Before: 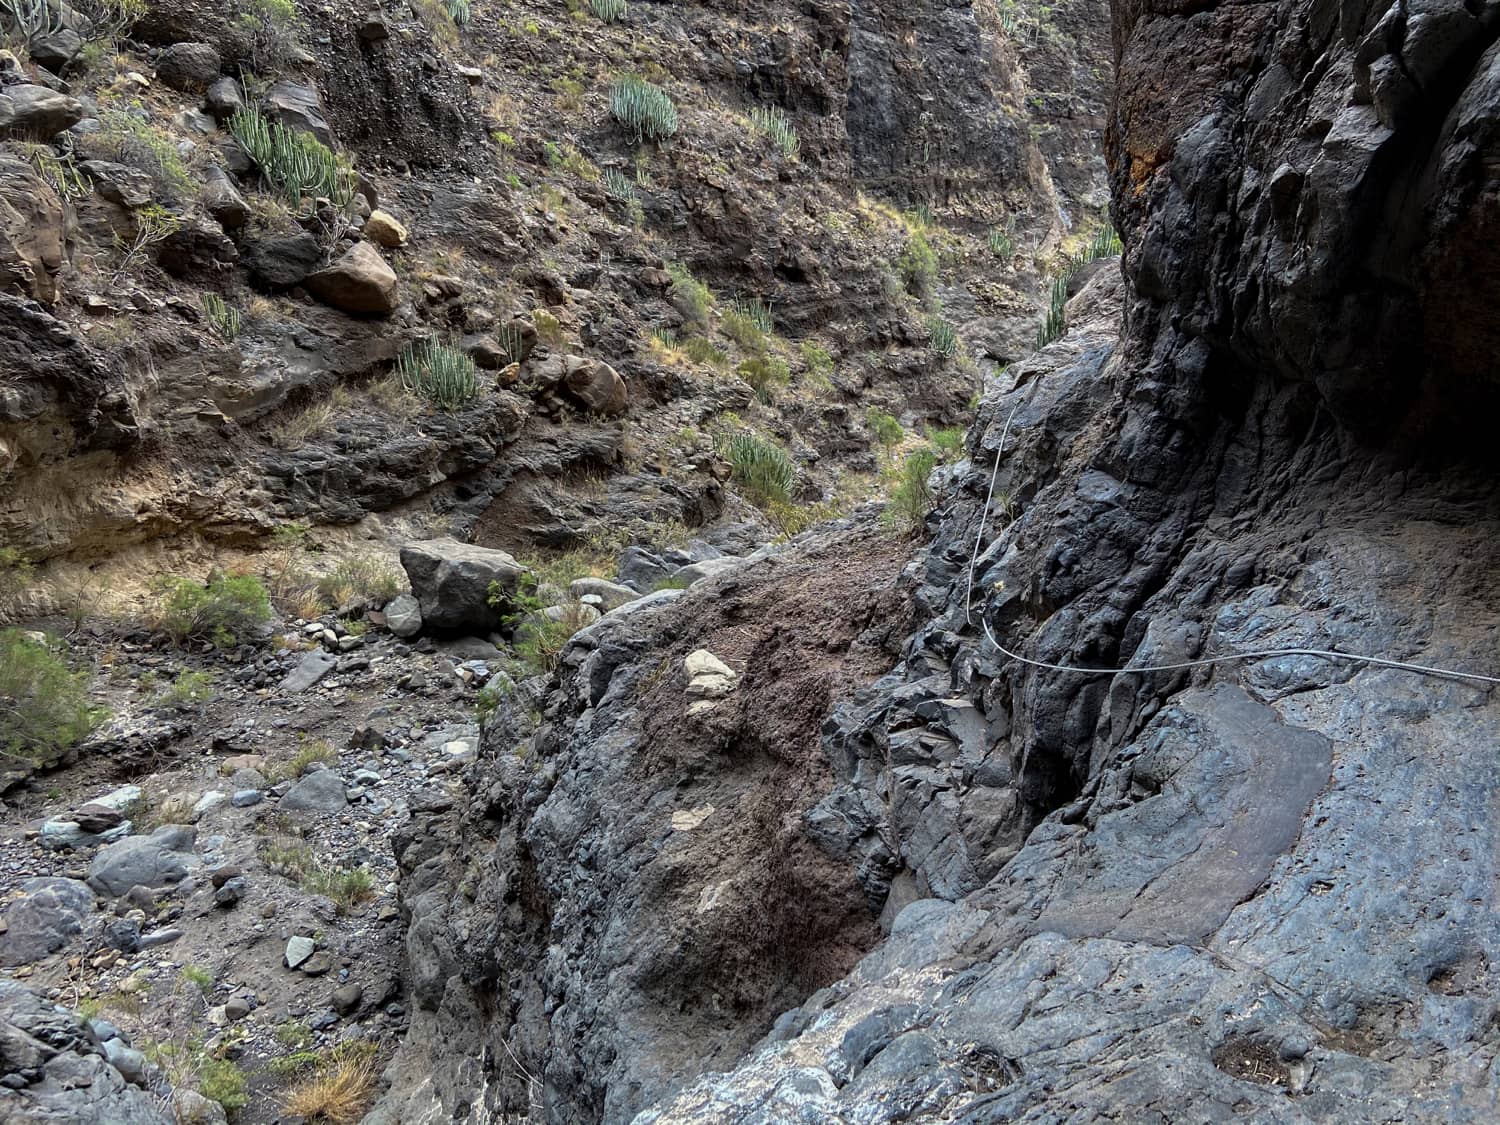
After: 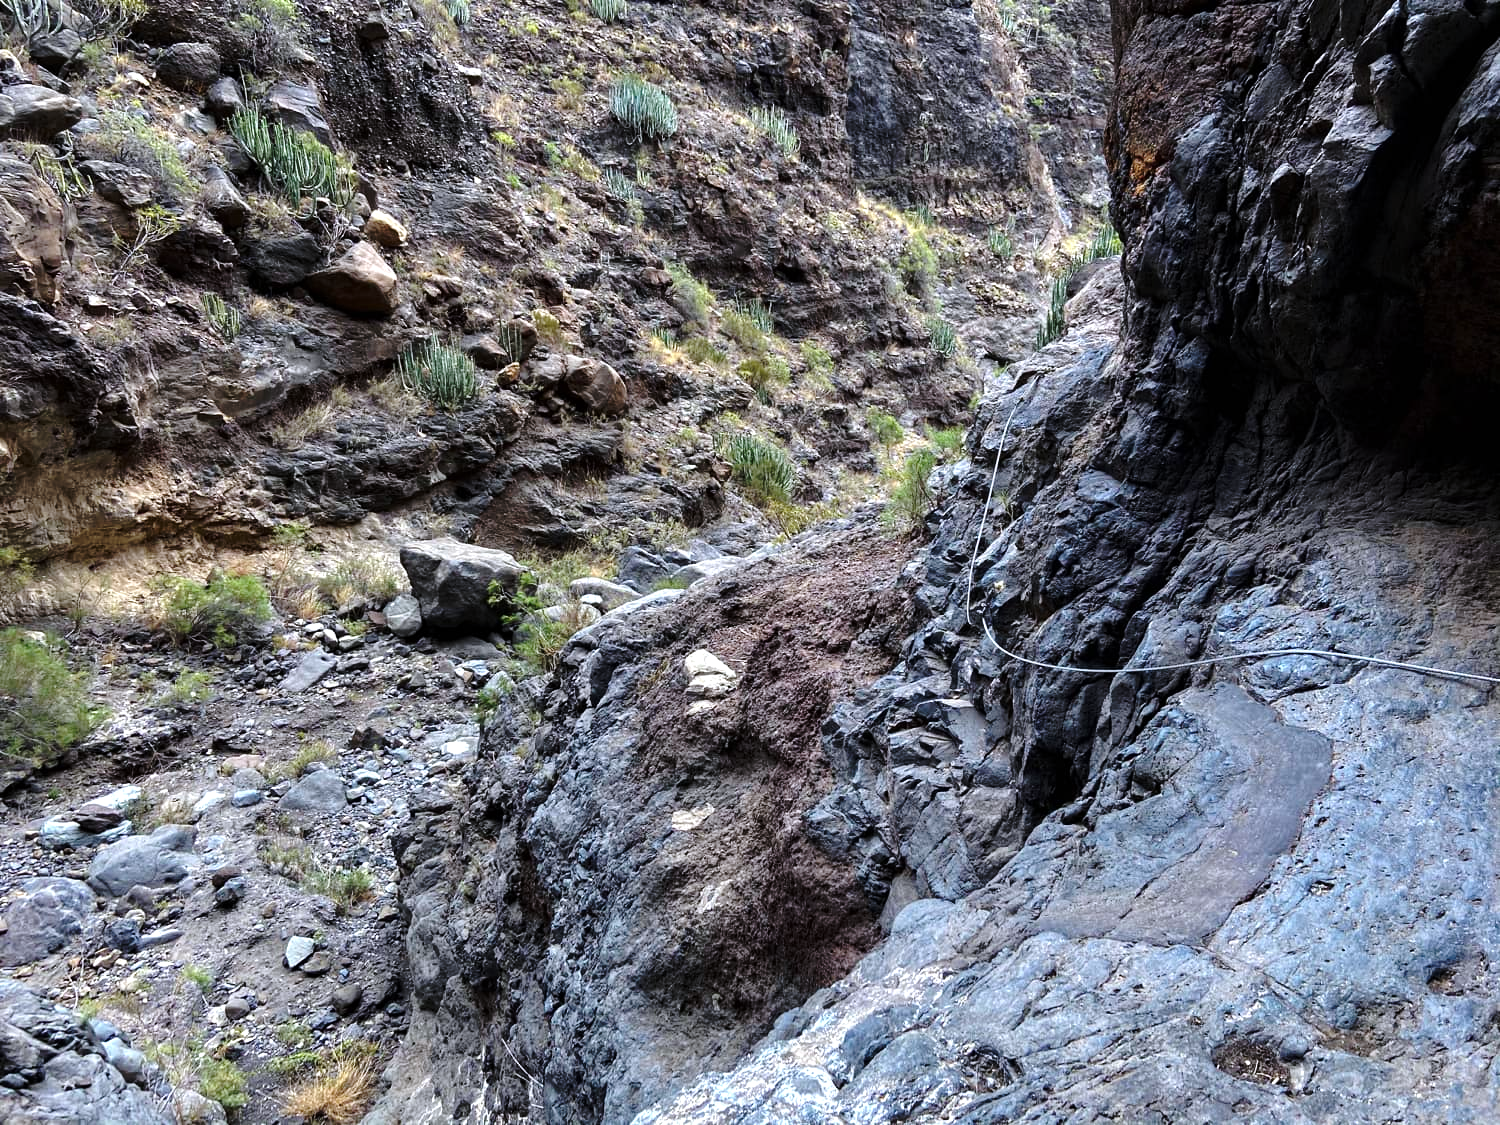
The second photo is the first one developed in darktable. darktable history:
base curve: curves: ch0 [(0, 0) (0.073, 0.04) (0.157, 0.139) (0.492, 0.492) (0.758, 0.758) (1, 1)], preserve colors none
color calibration: illuminant as shot in camera, x 0.358, y 0.373, temperature 4628.91 K
exposure: exposure 0.603 EV, compensate exposure bias true, compensate highlight preservation false
